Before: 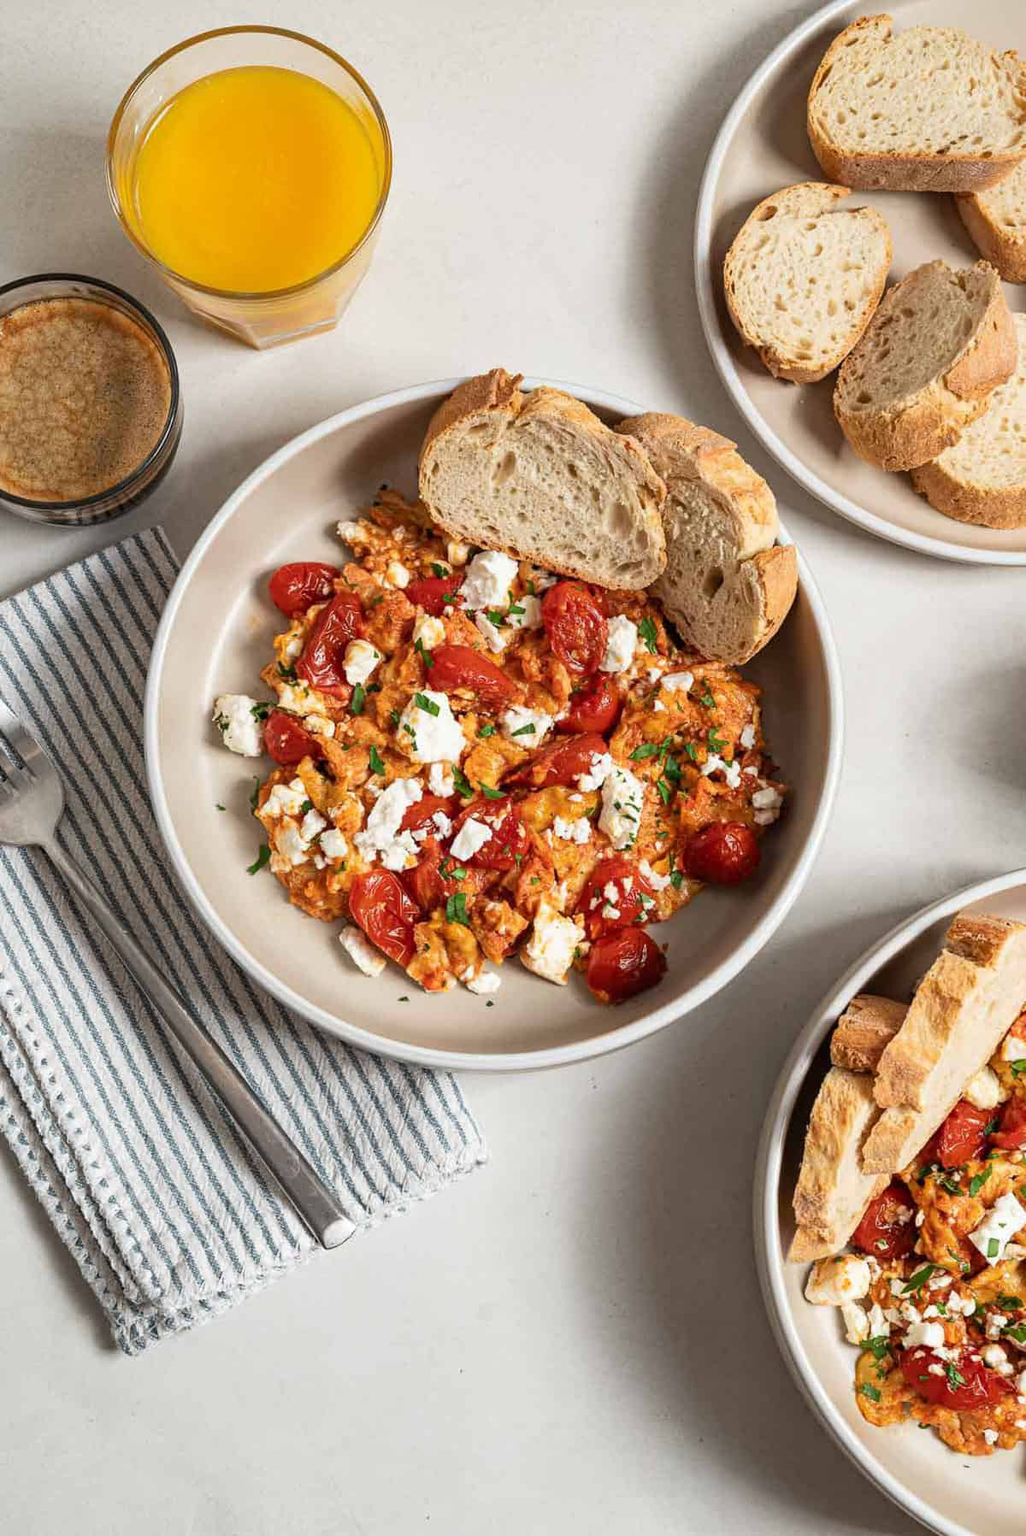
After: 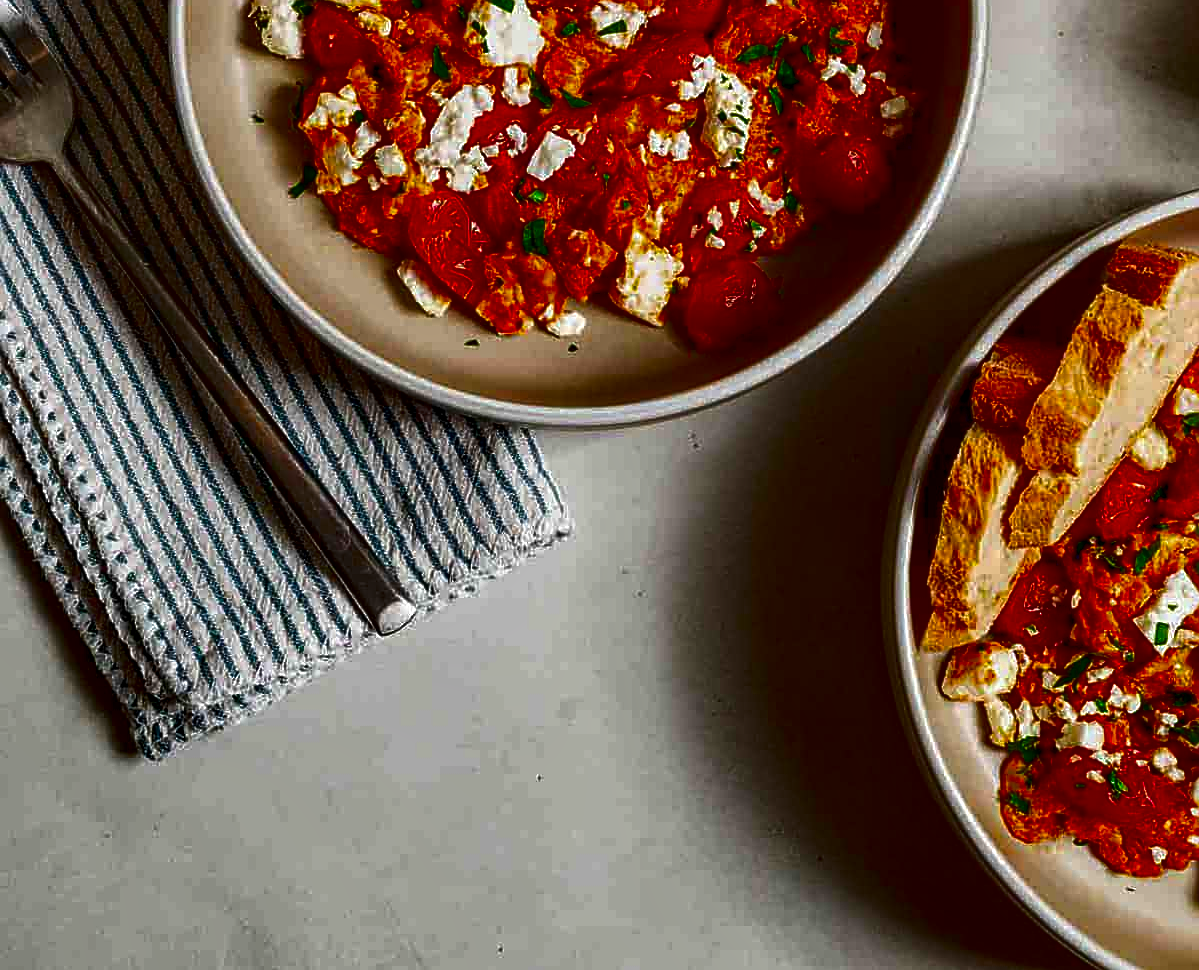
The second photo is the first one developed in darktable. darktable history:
crop and rotate: top 45.991%, right 0.036%
sharpen: on, module defaults
local contrast: detail 130%
contrast brightness saturation: brightness -0.981, saturation 0.998
